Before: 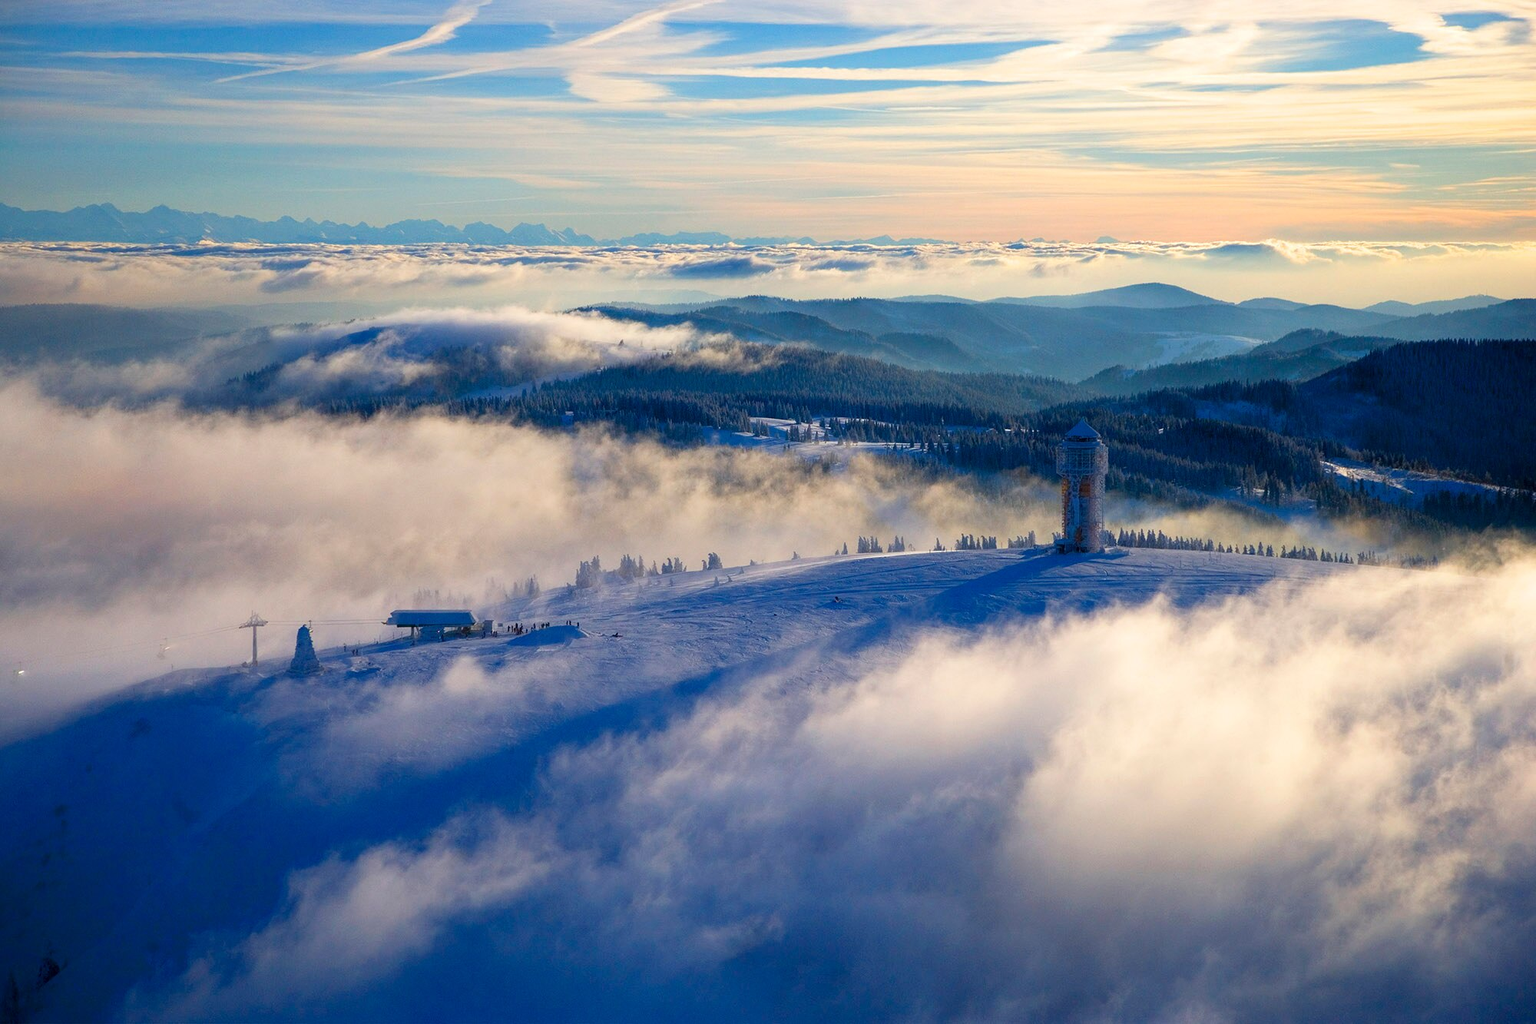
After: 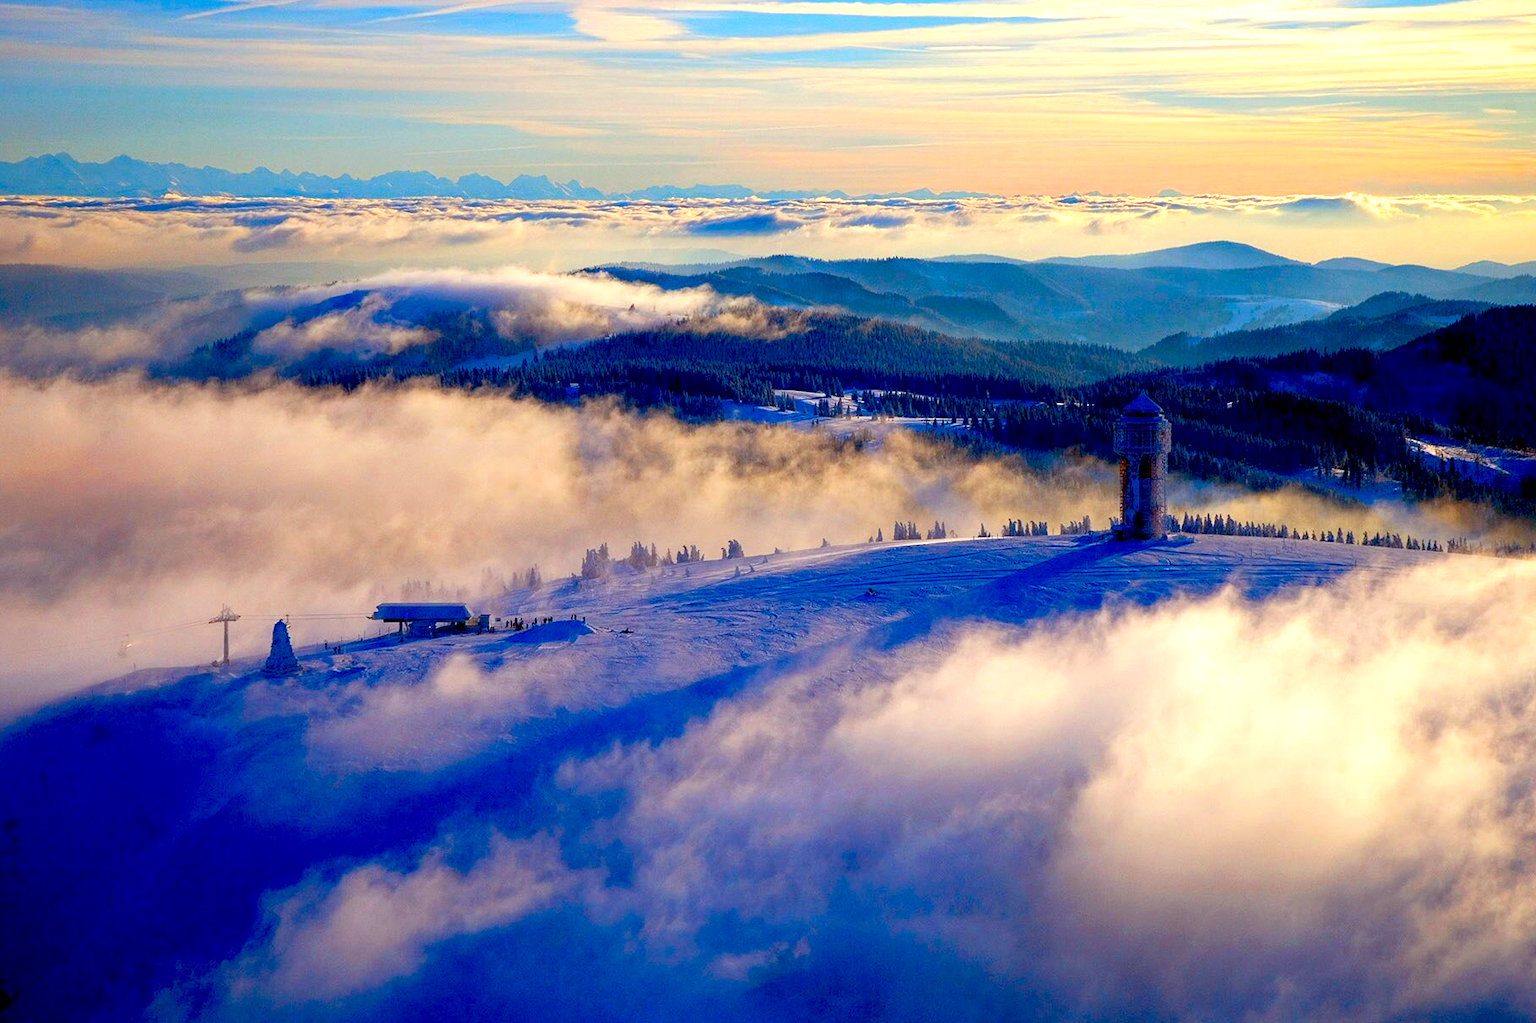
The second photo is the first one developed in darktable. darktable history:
color zones: curves: ch0 [(0.068, 0.464) (0.25, 0.5) (0.48, 0.508) (0.75, 0.536) (0.886, 0.476) (0.967, 0.456)]; ch1 [(0.066, 0.456) (0.25, 0.5) (0.616, 0.508) (0.746, 0.56) (0.934, 0.444)]
crop: left 3.305%, top 6.436%, right 6.389%, bottom 3.258%
exposure: black level correction 0.031, exposure 0.304 EV, compensate highlight preservation false
rgb levels: mode RGB, independent channels, levels [[0, 0.5, 1], [0, 0.521, 1], [0, 0.536, 1]]
color correction: saturation 1.32
